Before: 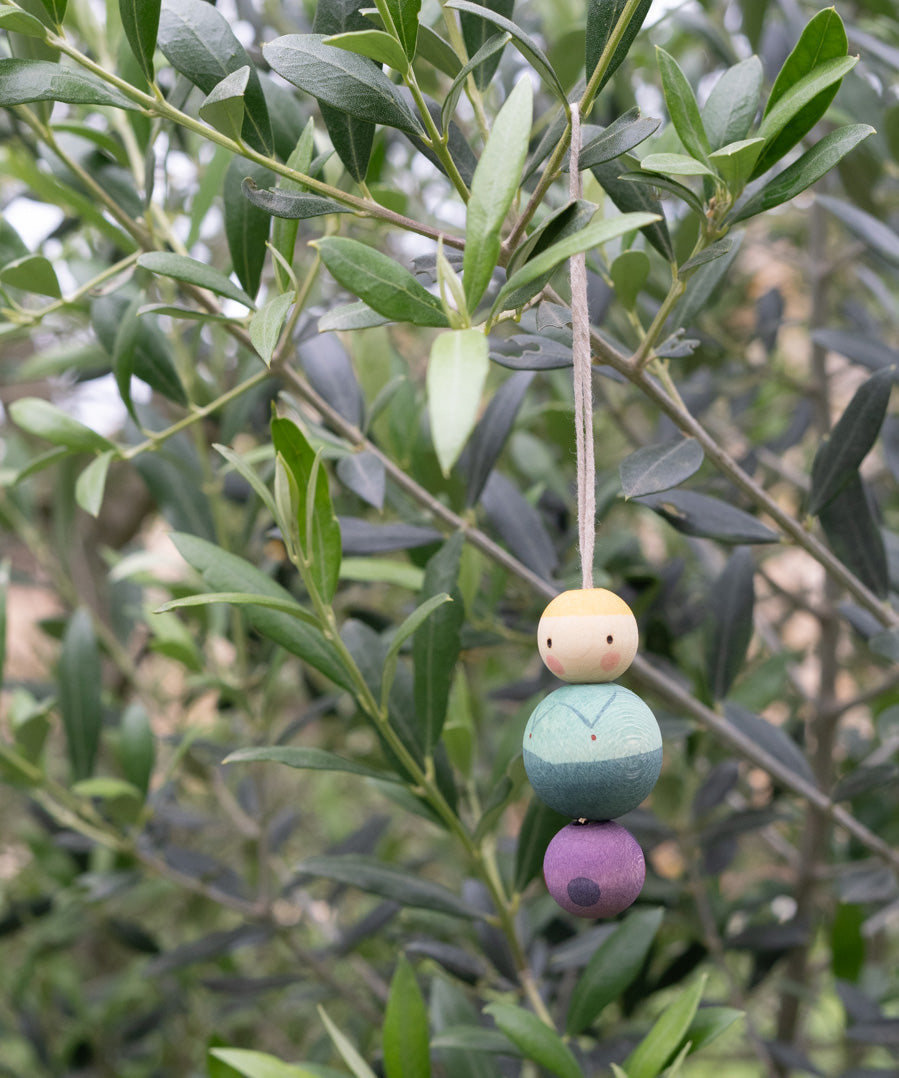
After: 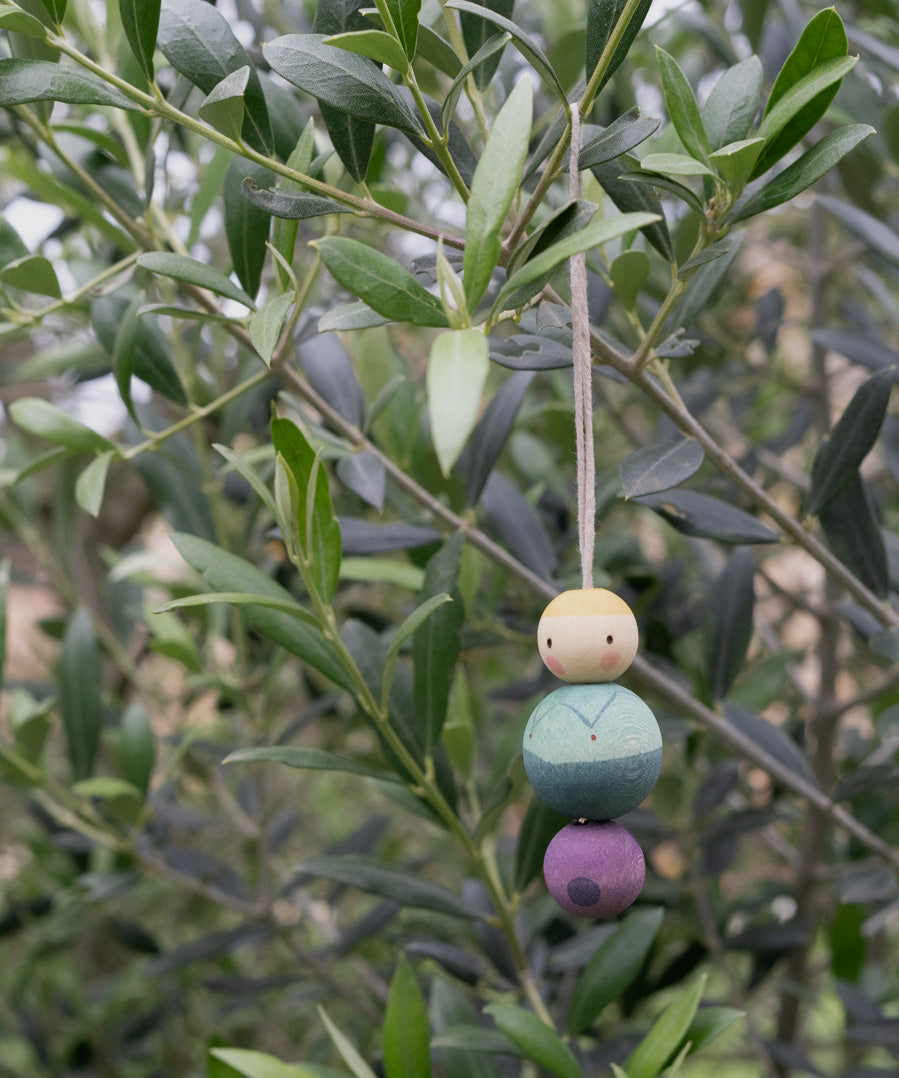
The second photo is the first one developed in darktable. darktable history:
exposure: exposure -0.36 EV, compensate highlight preservation false
shadows and highlights: shadows -30, highlights 30
